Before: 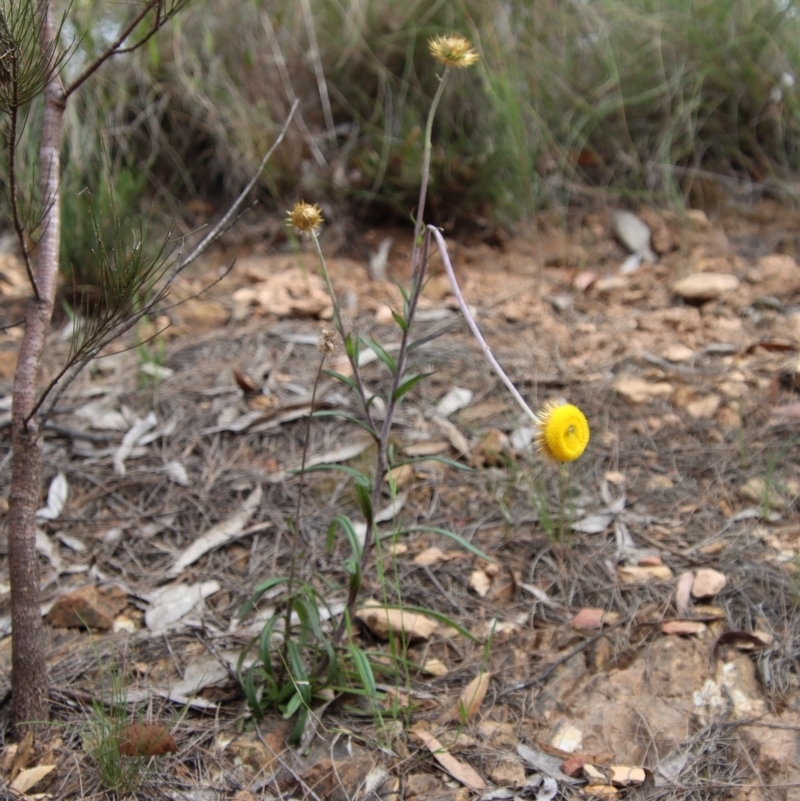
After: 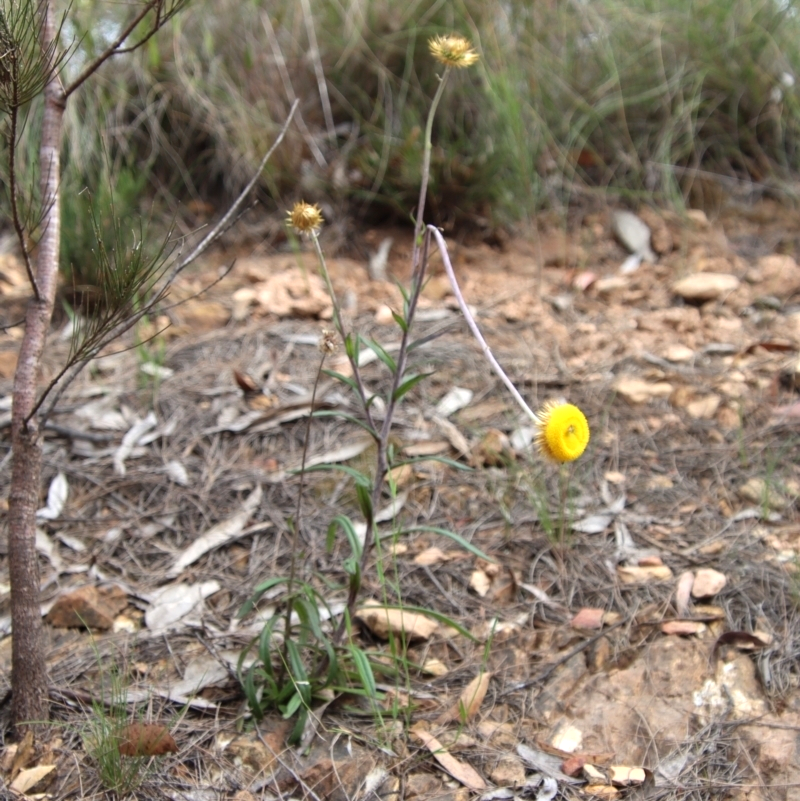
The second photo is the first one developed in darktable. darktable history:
exposure: exposure 0.408 EV, compensate highlight preservation false
